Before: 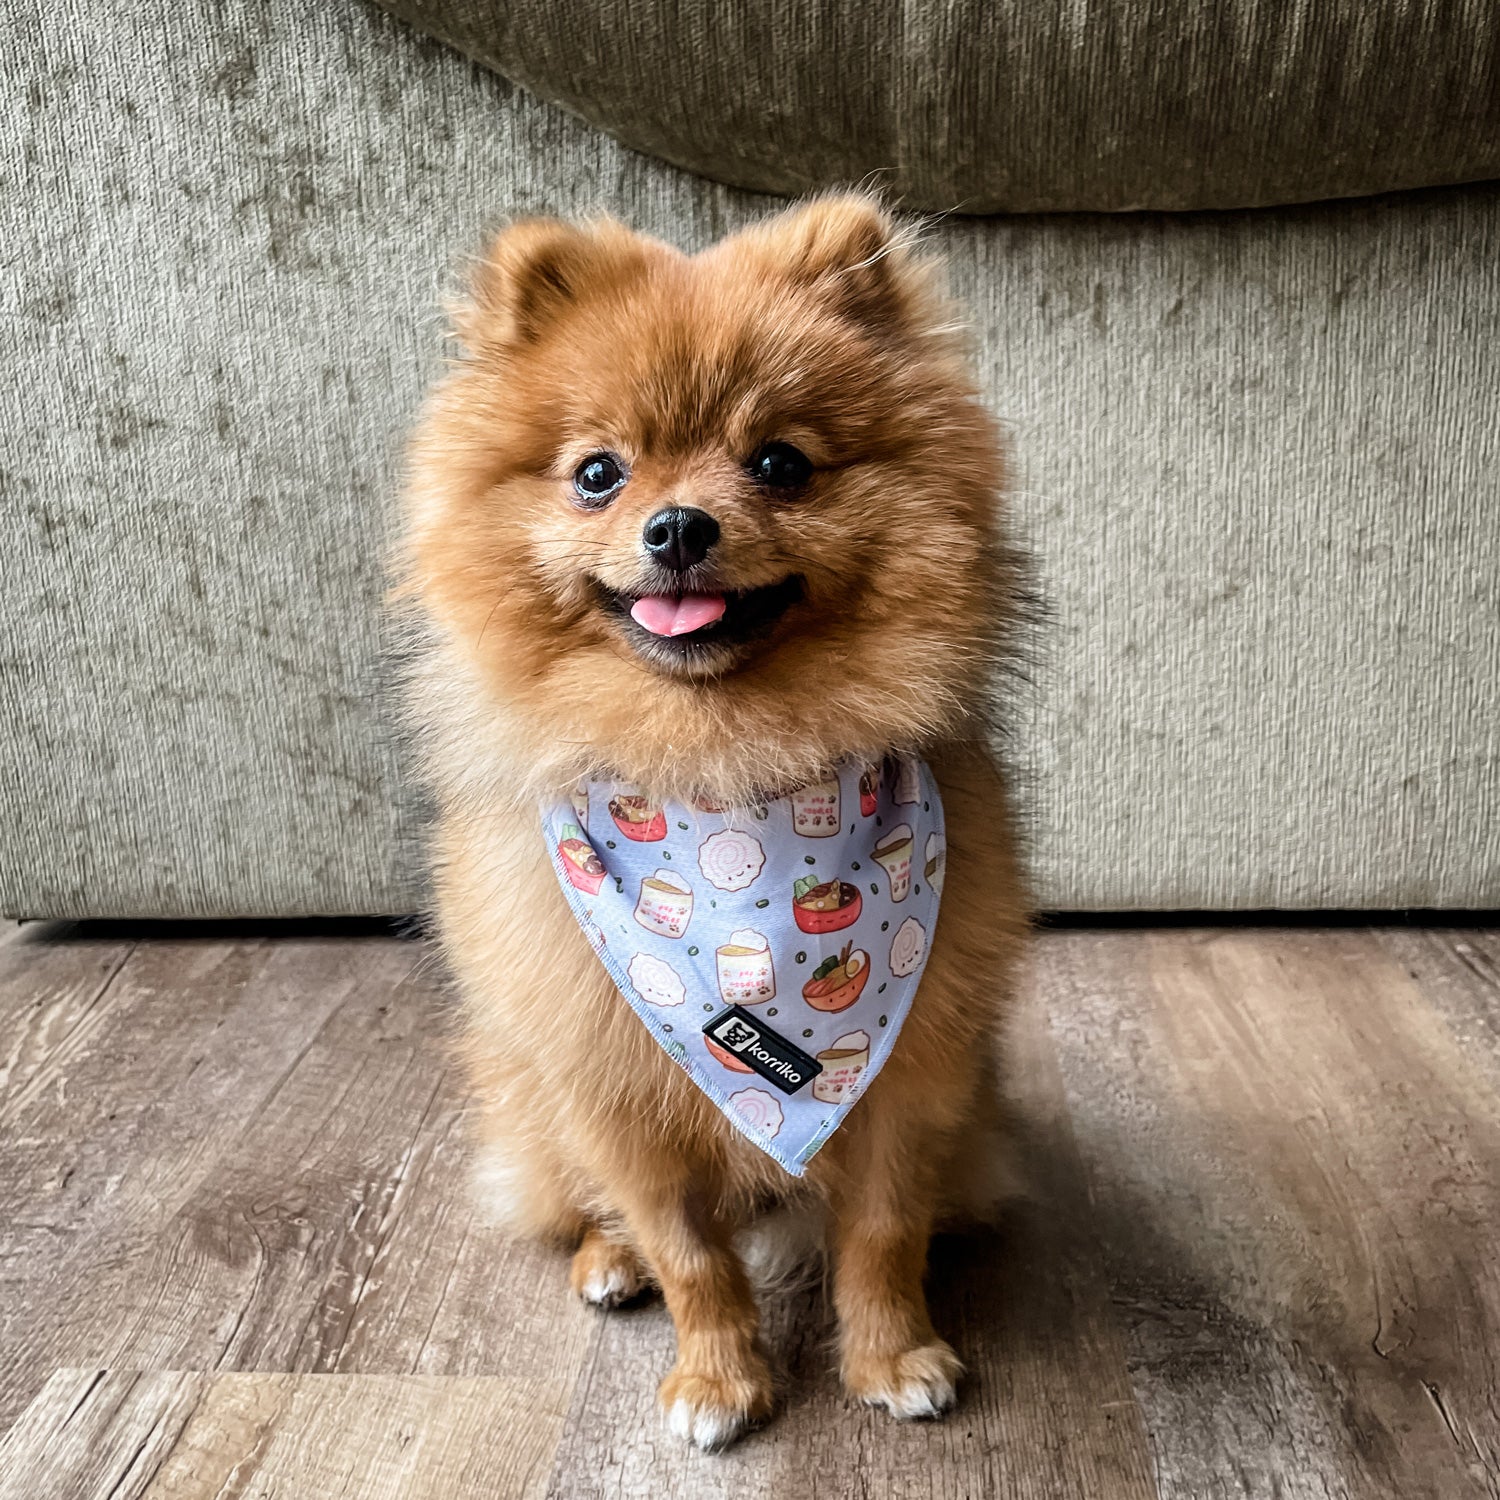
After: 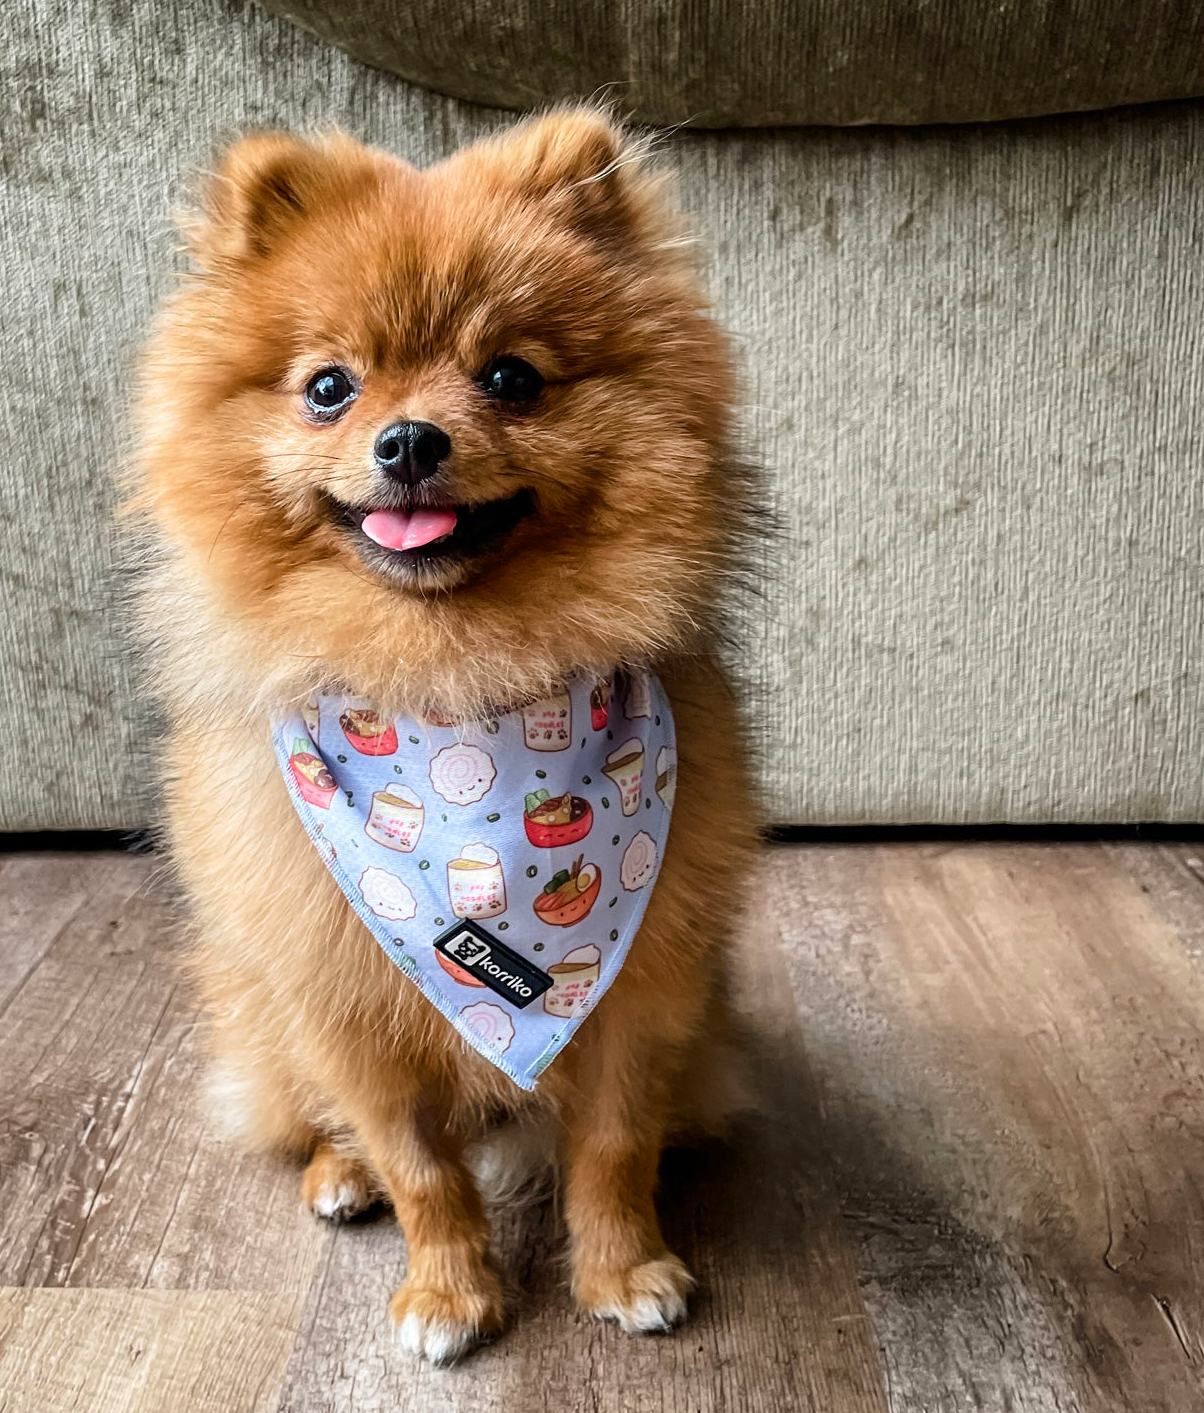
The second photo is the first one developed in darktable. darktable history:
crop and rotate: left 17.959%, top 5.771%, right 1.742%
contrast brightness saturation: saturation 0.18
